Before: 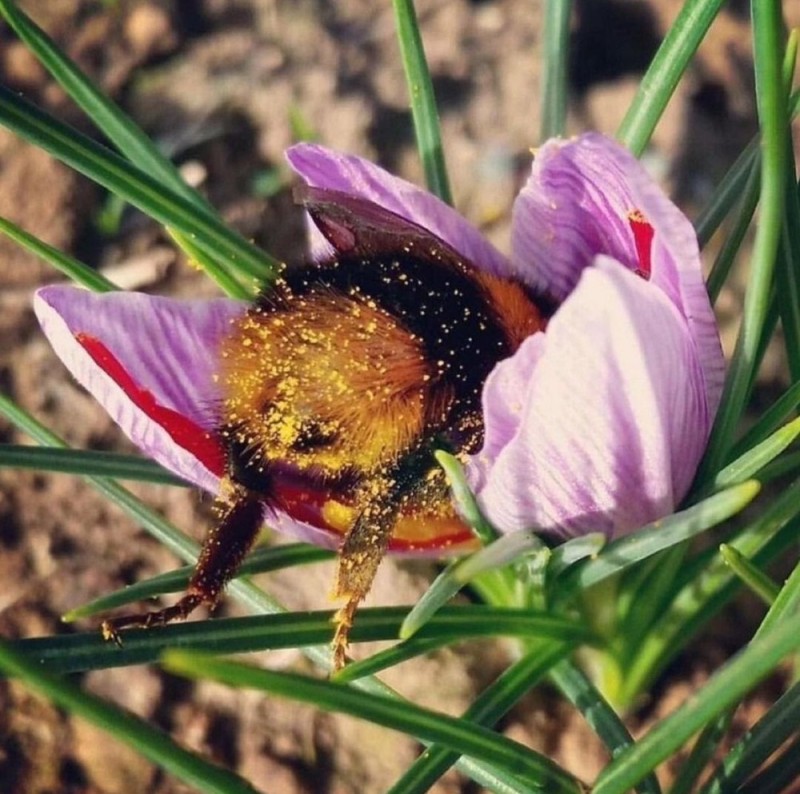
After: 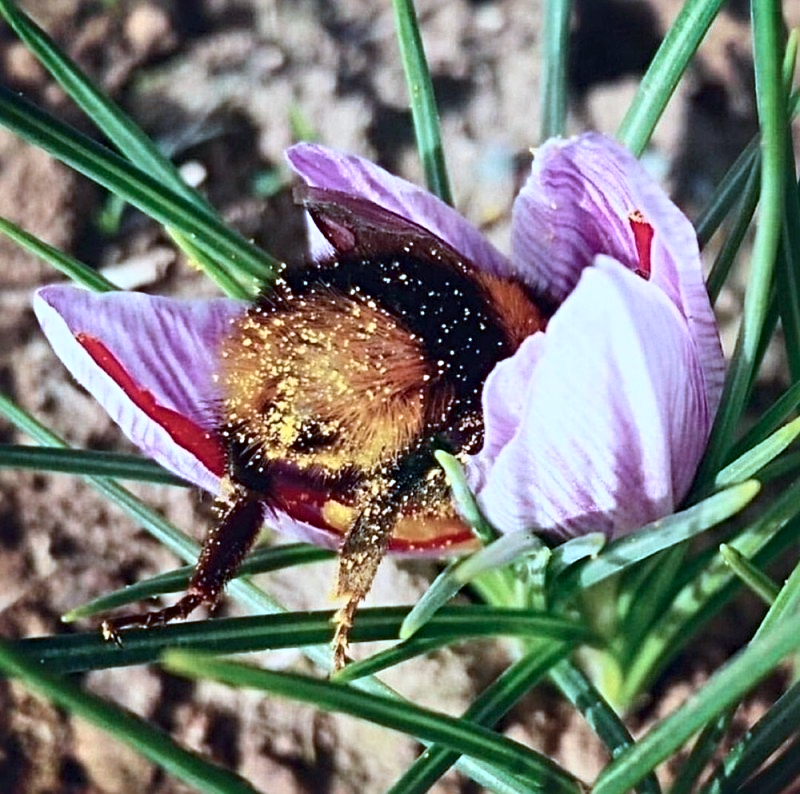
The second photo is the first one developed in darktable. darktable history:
sharpen: radius 4.883
contrast brightness saturation: contrast 0.24, brightness 0.09
color correction: highlights a* -9.35, highlights b* -23.15
